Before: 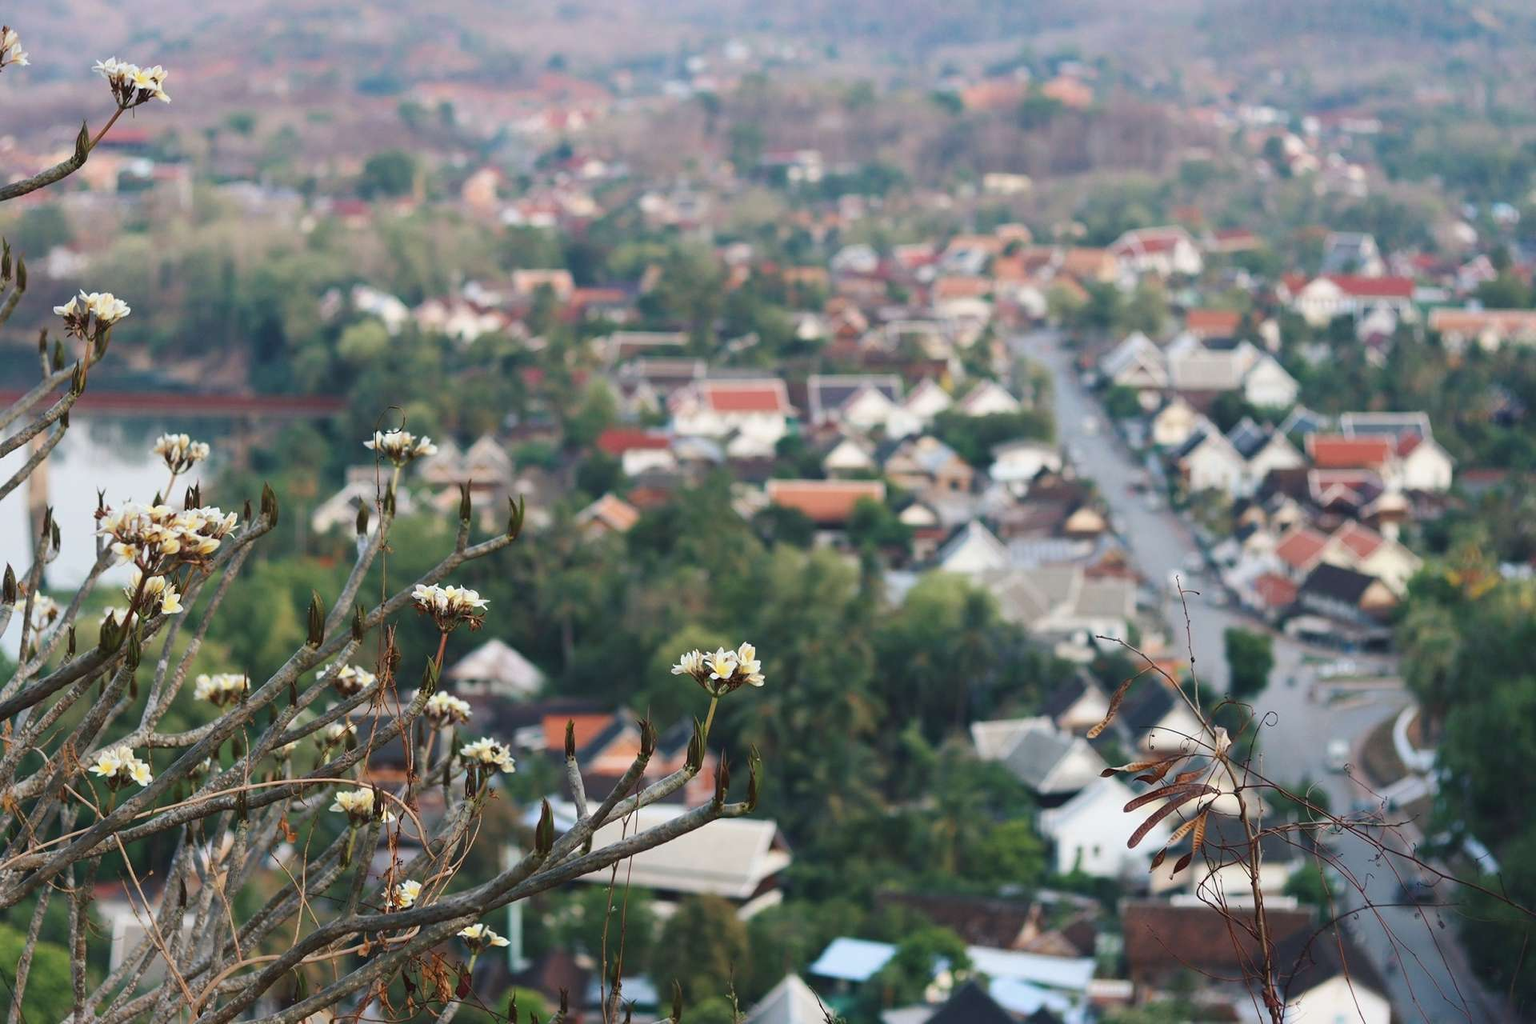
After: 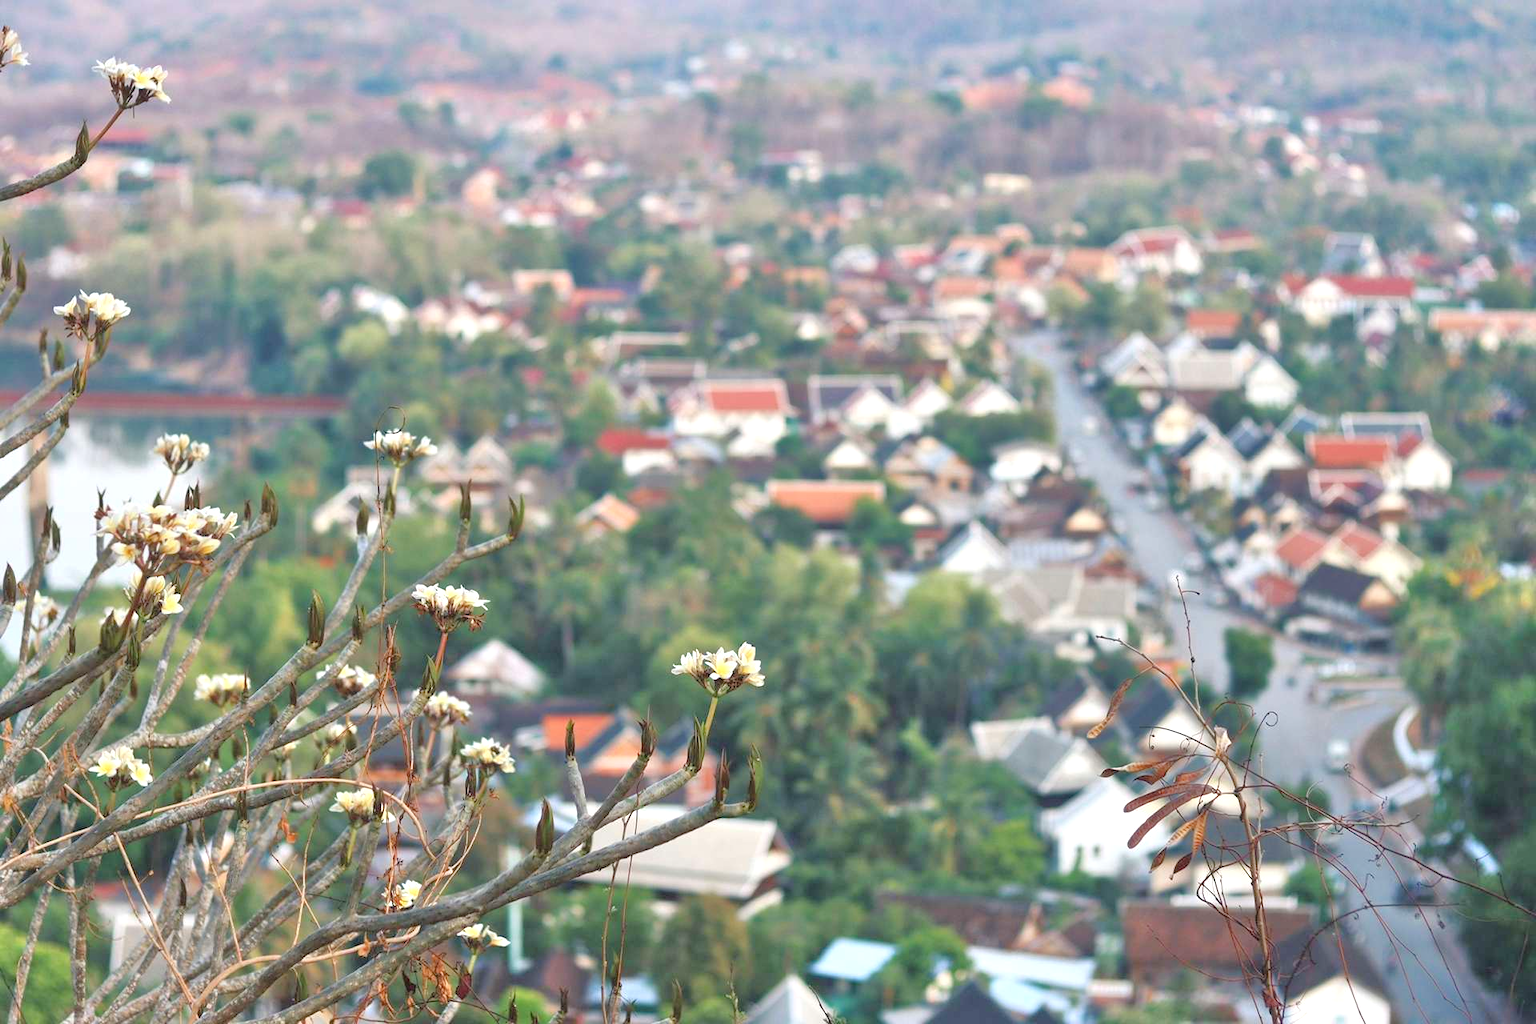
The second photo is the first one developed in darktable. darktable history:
tone equalizer: -7 EV 0.15 EV, -6 EV 0.6 EV, -5 EV 1.15 EV, -4 EV 1.33 EV, -3 EV 1.15 EV, -2 EV 0.6 EV, -1 EV 0.15 EV, mask exposure compensation -0.5 EV
exposure: exposure 0.376 EV, compensate highlight preservation false
